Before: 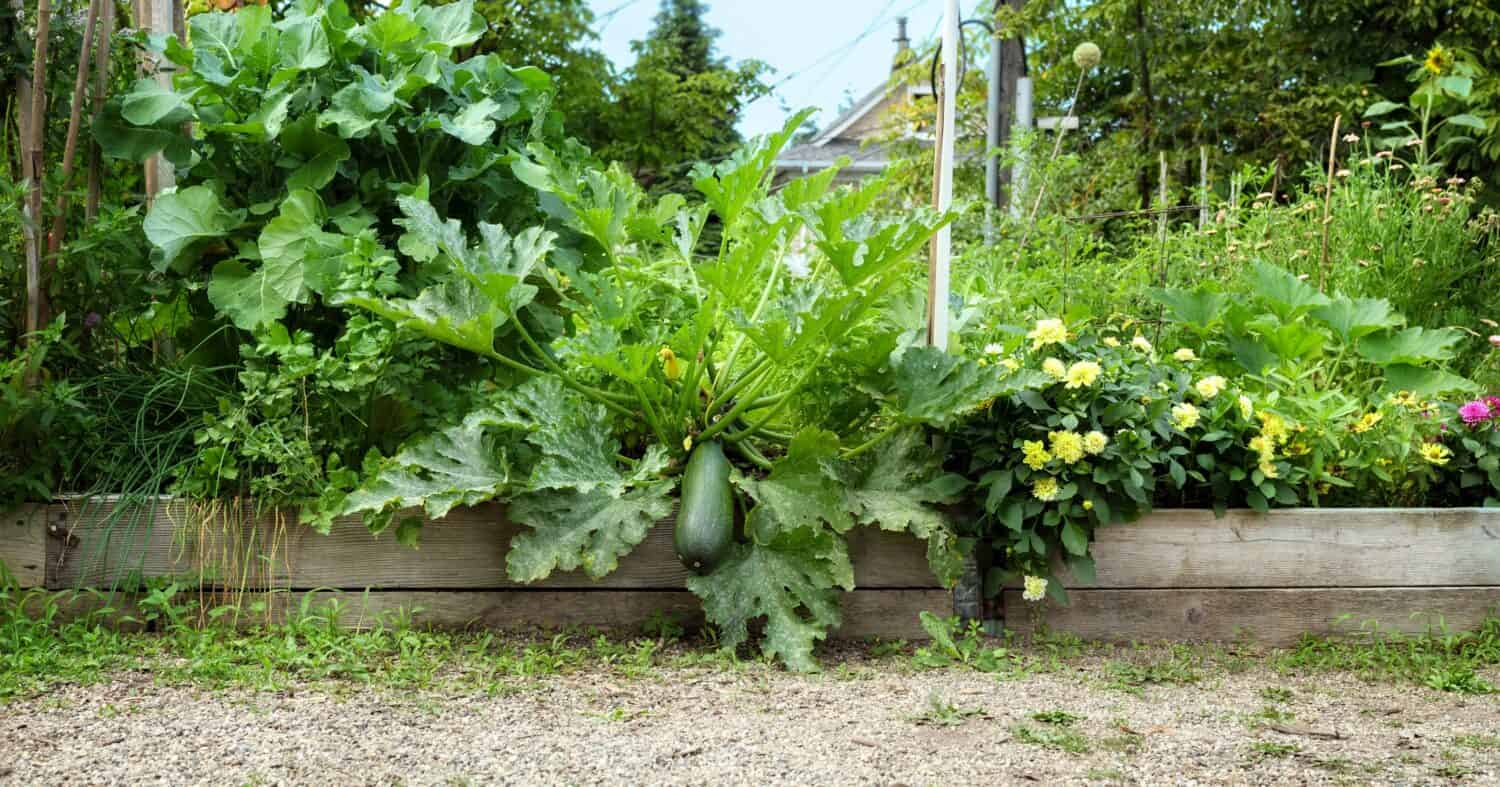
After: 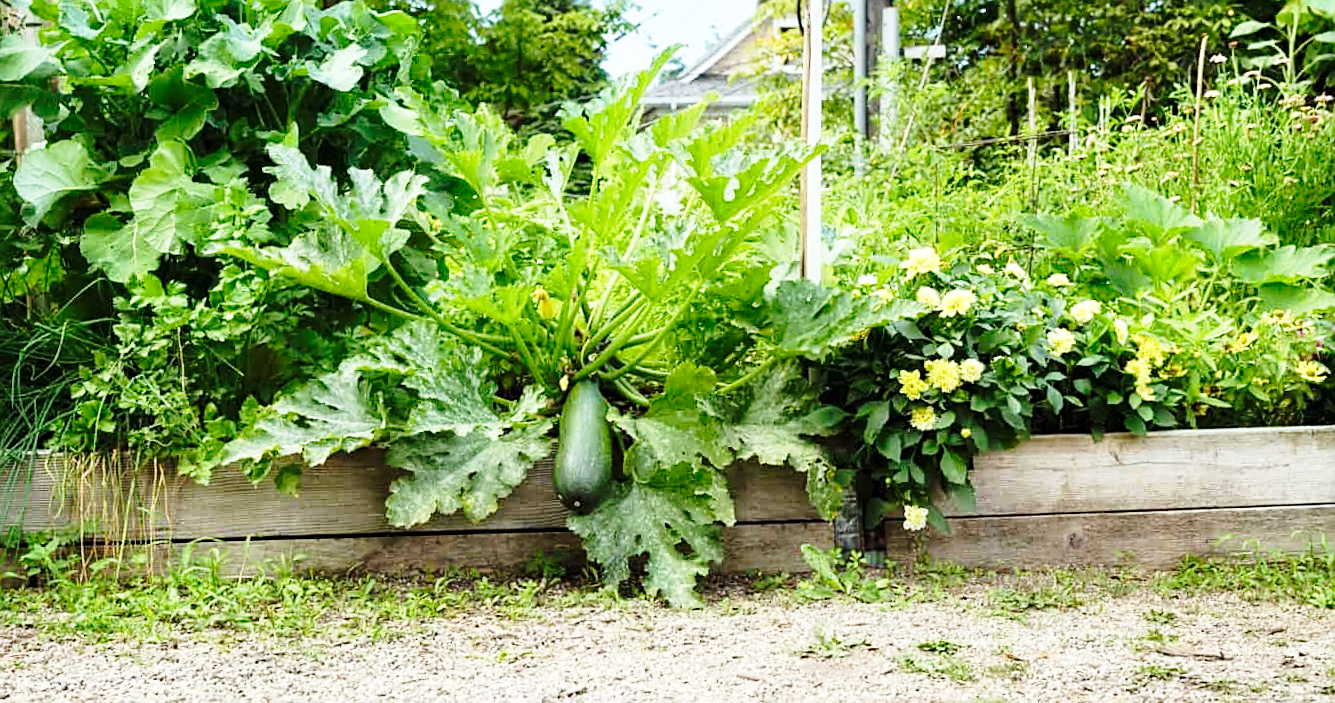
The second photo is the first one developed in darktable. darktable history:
sharpen: on, module defaults
crop and rotate: angle 1.67°, left 6.057%, top 5.692%
base curve: curves: ch0 [(0, 0) (0.028, 0.03) (0.121, 0.232) (0.46, 0.748) (0.859, 0.968) (1, 1)], preserve colors none
tone equalizer: mask exposure compensation -0.486 EV
